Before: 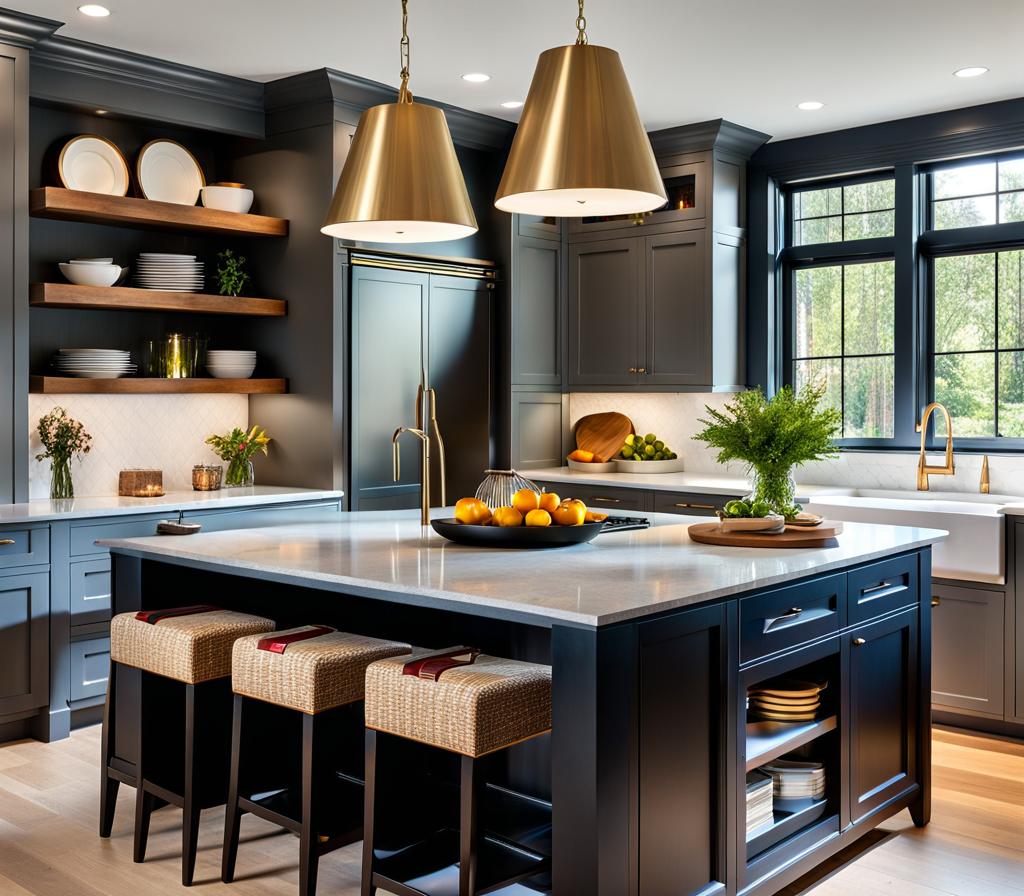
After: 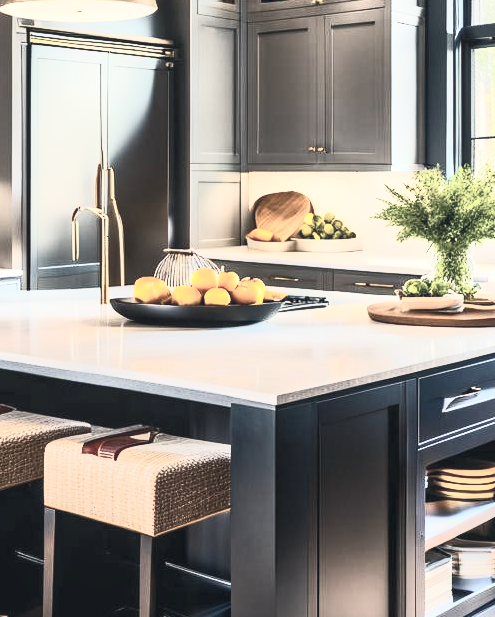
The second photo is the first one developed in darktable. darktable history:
local contrast: detail 109%
exposure: black level correction 0, exposure 0.876 EV, compensate exposure bias true, compensate highlight preservation false
contrast brightness saturation: contrast 0.57, brightness 0.575, saturation -0.333
color correction: highlights a* 2.8, highlights b* 5.02, shadows a* -2.08, shadows b* -4.91, saturation 0.8
crop: left 31.383%, top 24.72%, right 20.268%, bottom 6.406%
